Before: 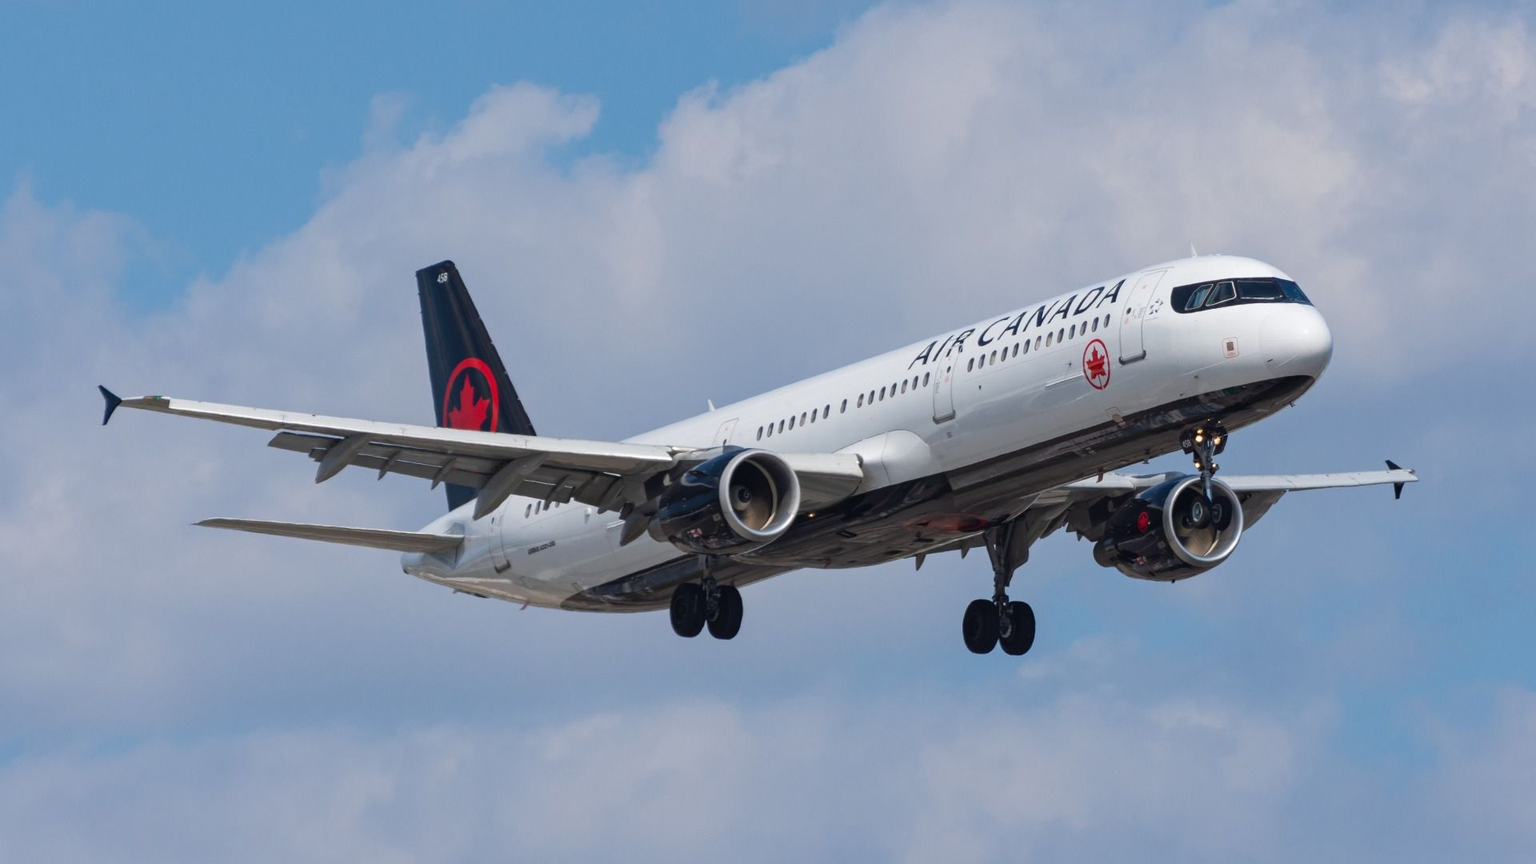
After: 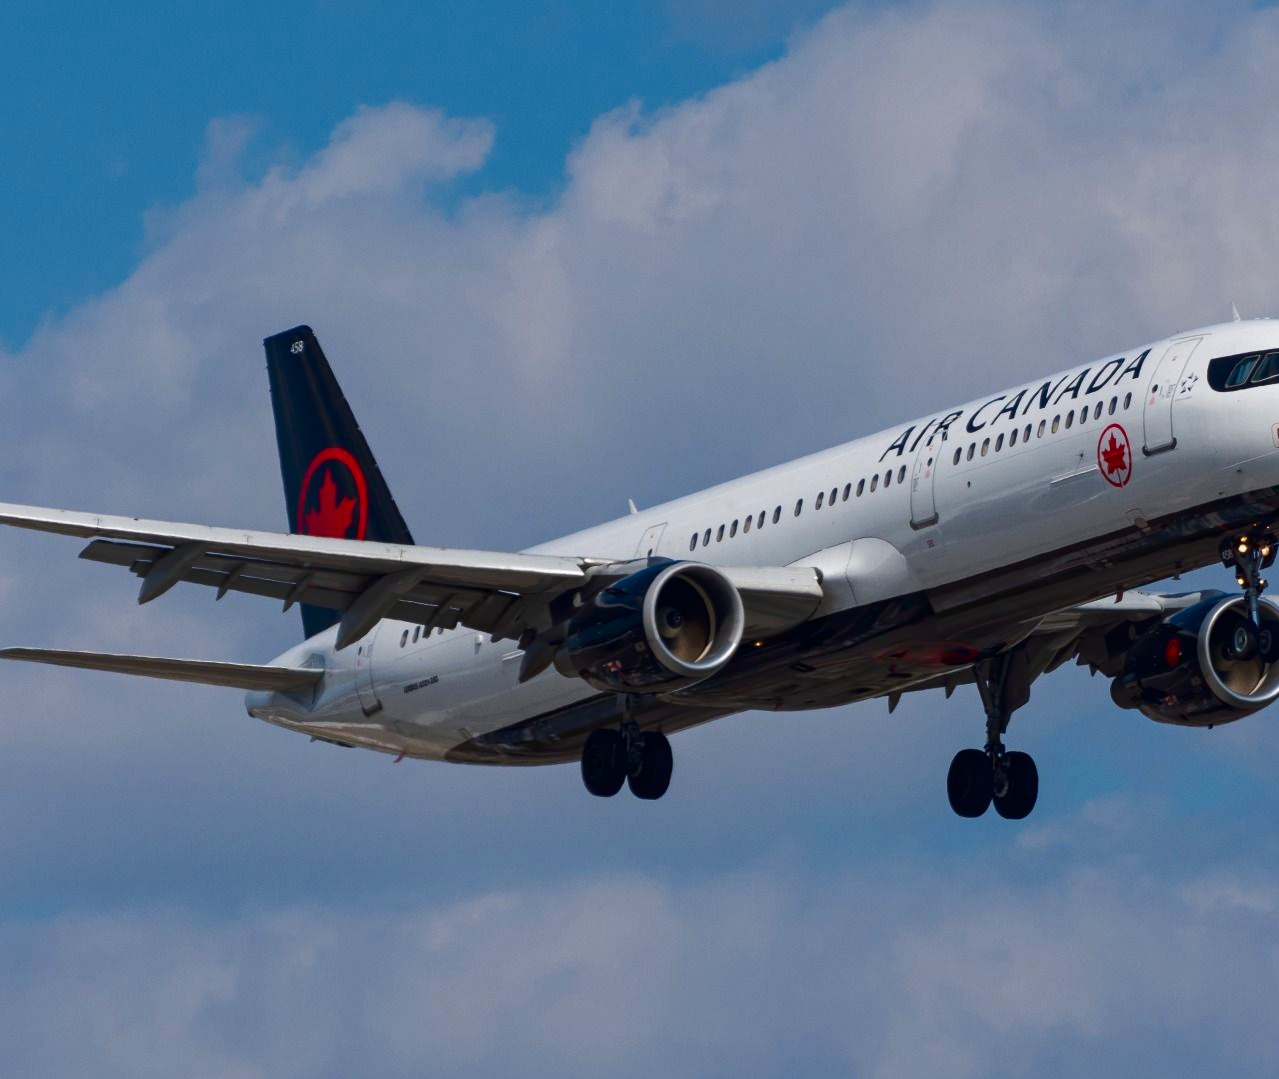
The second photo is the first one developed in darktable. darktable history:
crop and rotate: left 13.342%, right 19.991%
contrast brightness saturation: brightness -0.25, saturation 0.2
